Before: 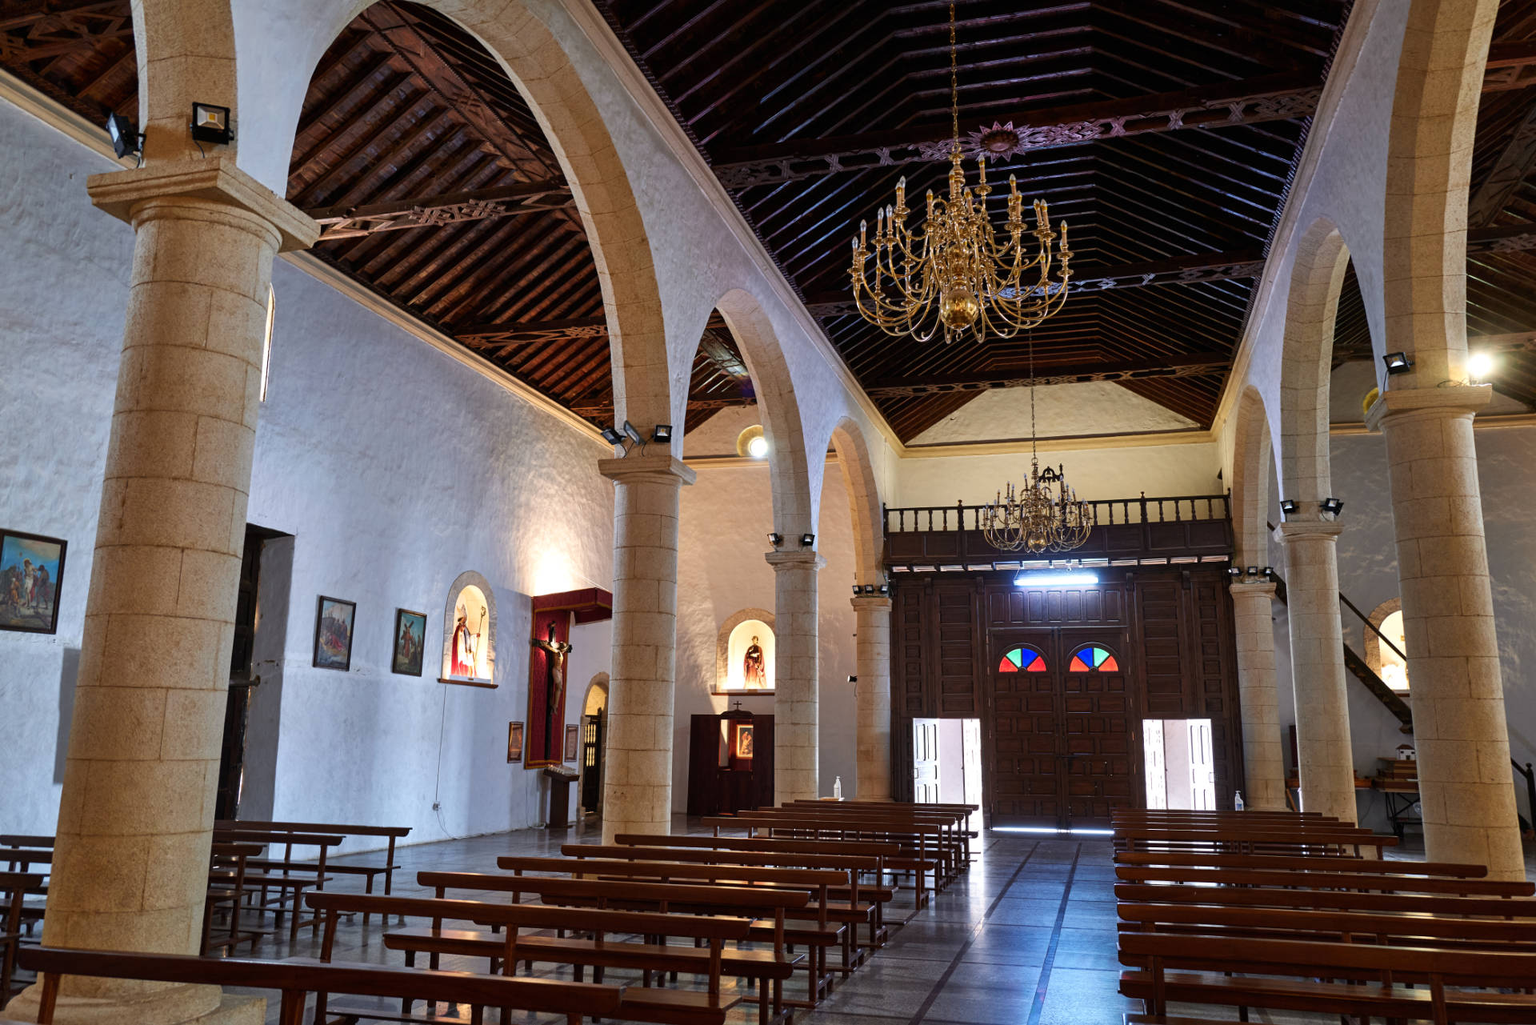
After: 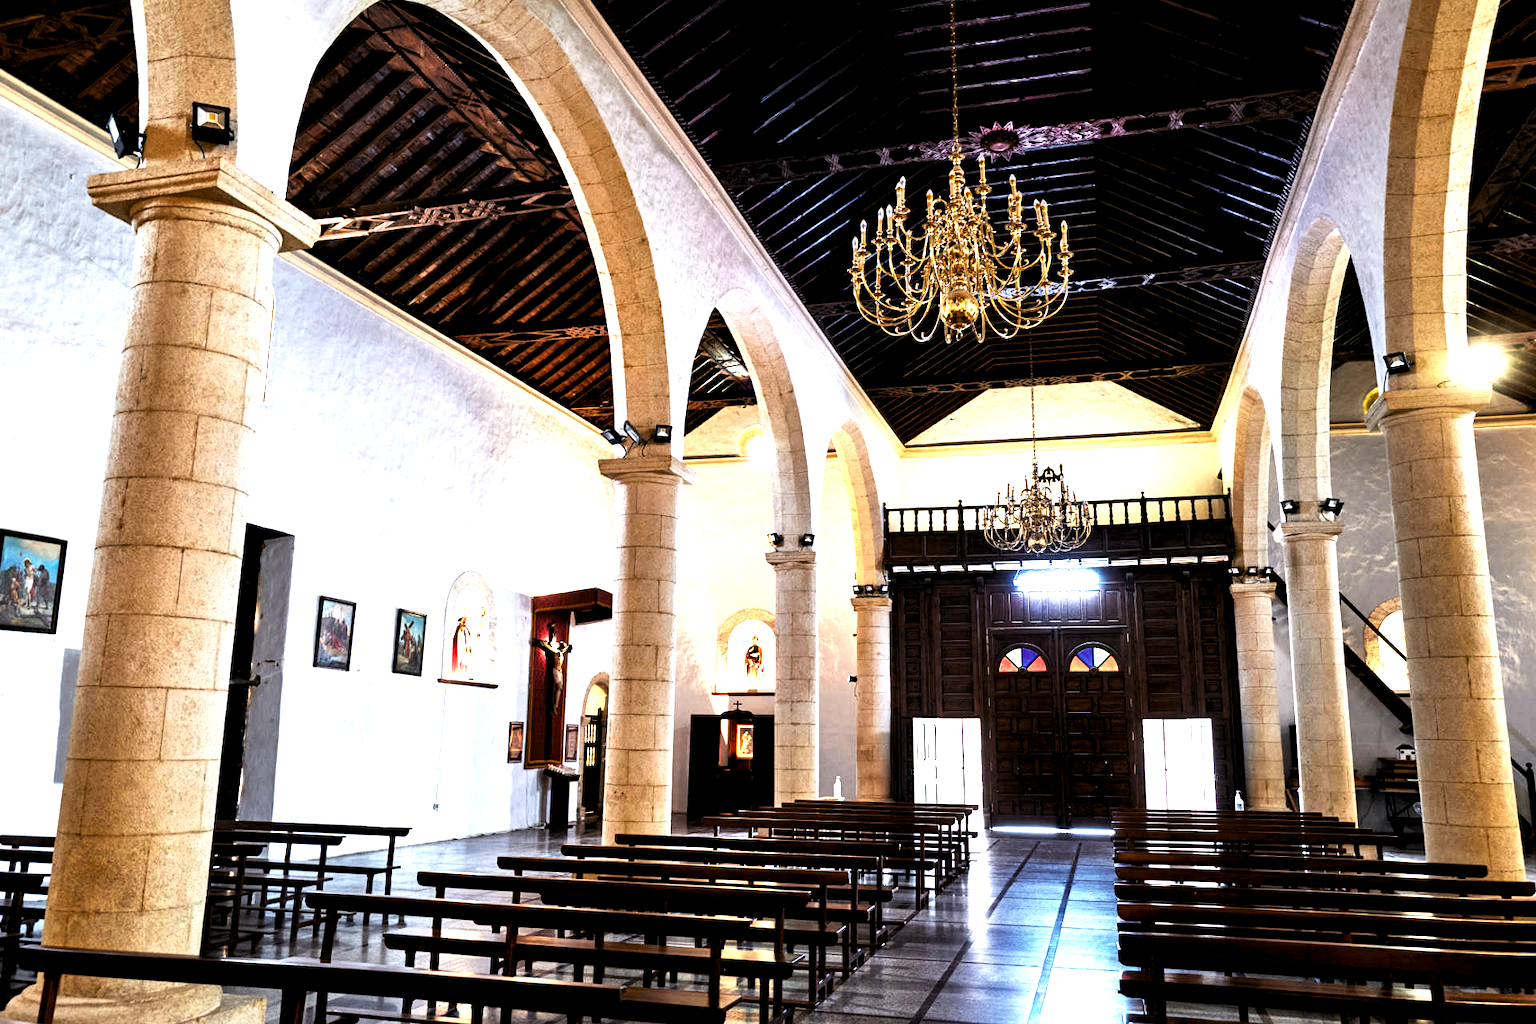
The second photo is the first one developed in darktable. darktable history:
levels: levels [0.101, 0.578, 0.953]
exposure: black level correction 0.008, exposure 1.433 EV, compensate highlight preservation false
base curve: curves: ch0 [(0, 0) (0.688, 0.865) (1, 1)], preserve colors none
tone equalizer: on, module defaults
